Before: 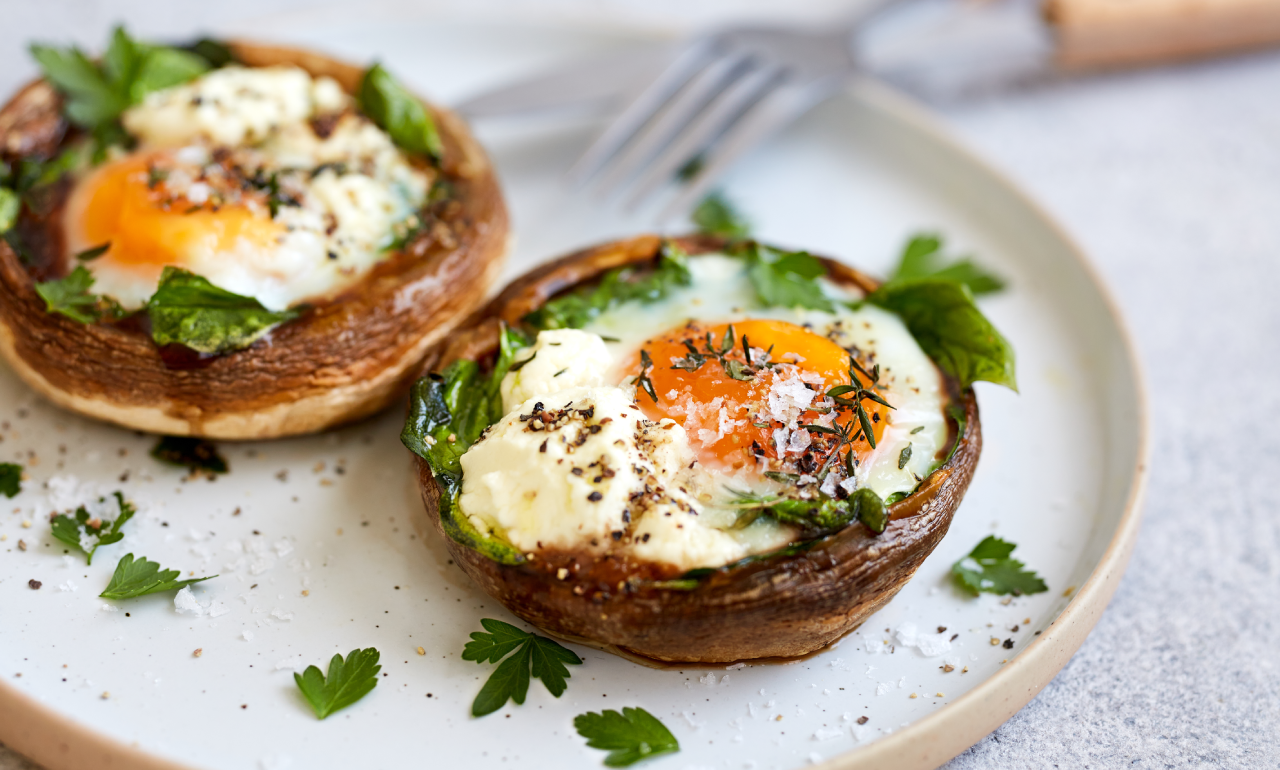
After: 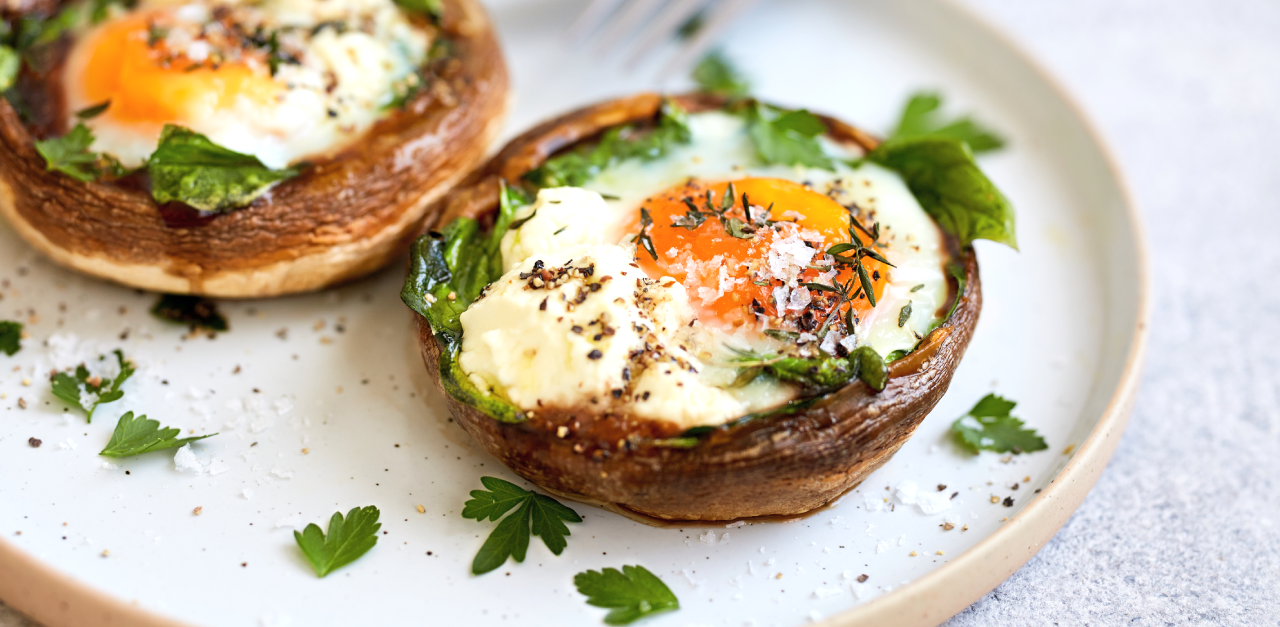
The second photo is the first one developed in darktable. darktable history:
exposure: exposure 0.178 EV, compensate exposure bias true, compensate highlight preservation false
contrast brightness saturation: contrast 0.05, brightness 0.06, saturation 0.01
crop and rotate: top 18.507%
